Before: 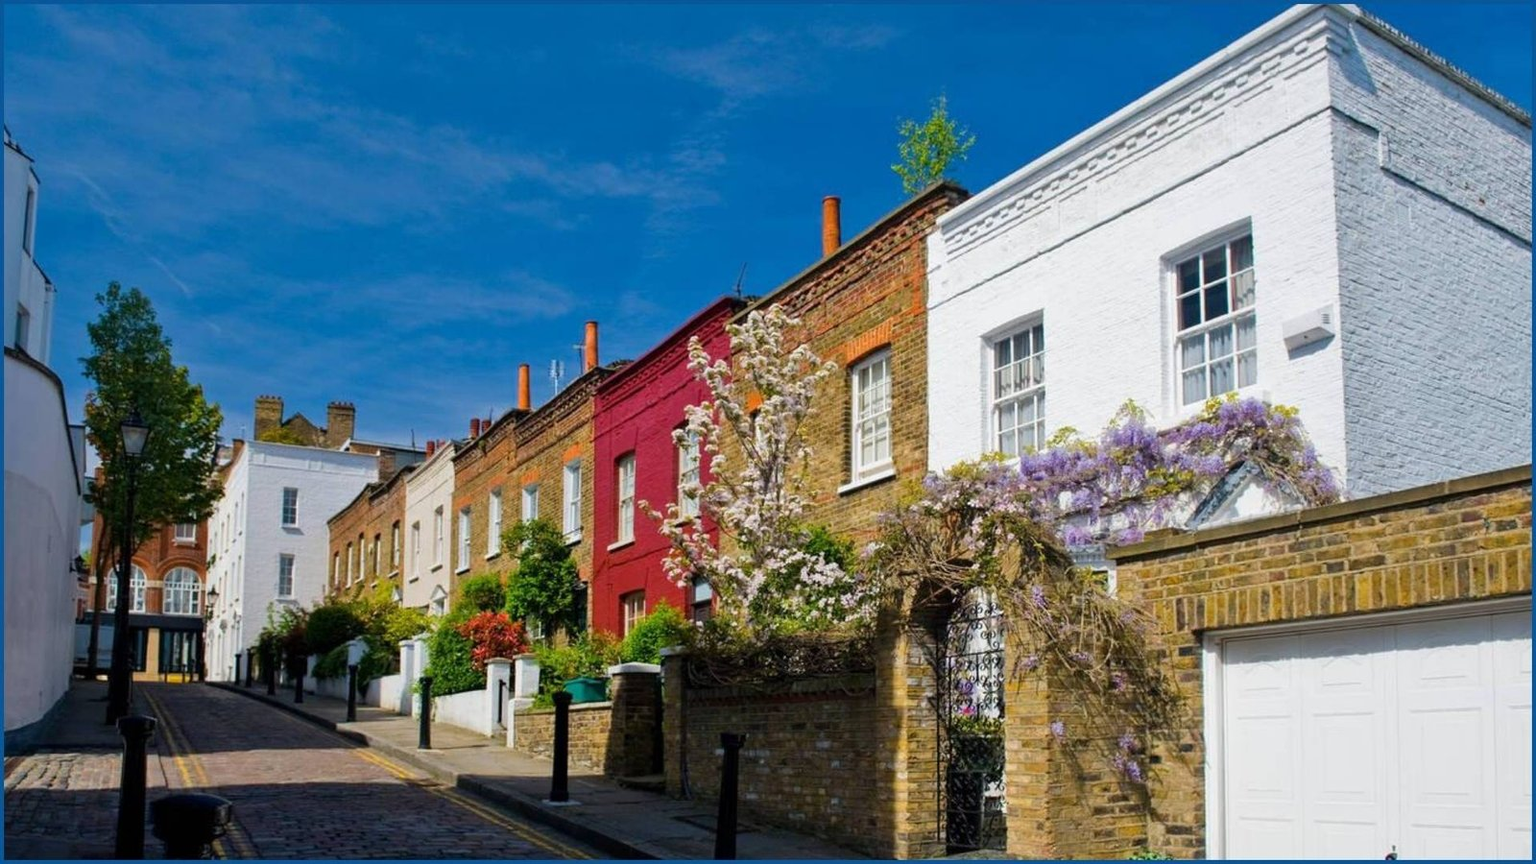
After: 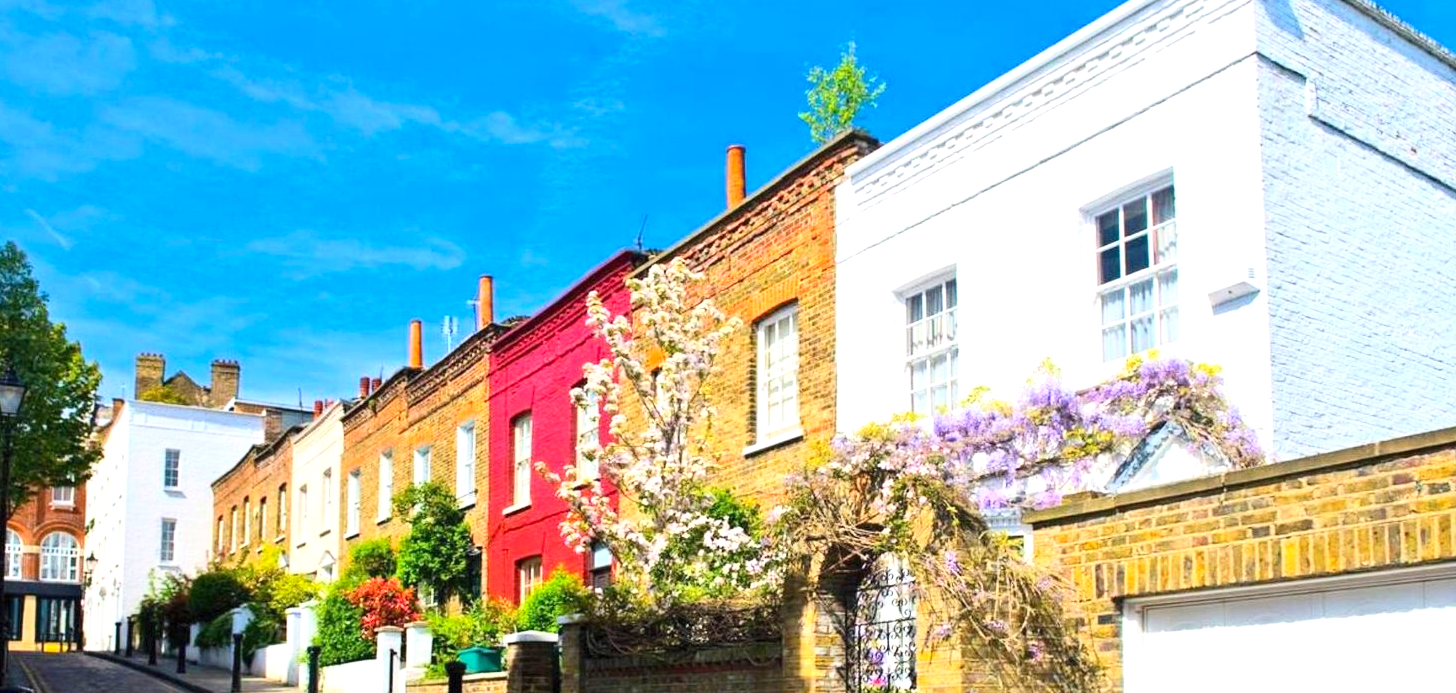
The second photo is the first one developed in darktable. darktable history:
exposure: exposure 1 EV, compensate highlight preservation false
crop: left 8.155%, top 6.611%, bottom 15.385%
contrast brightness saturation: contrast 0.2, brightness 0.16, saturation 0.22
